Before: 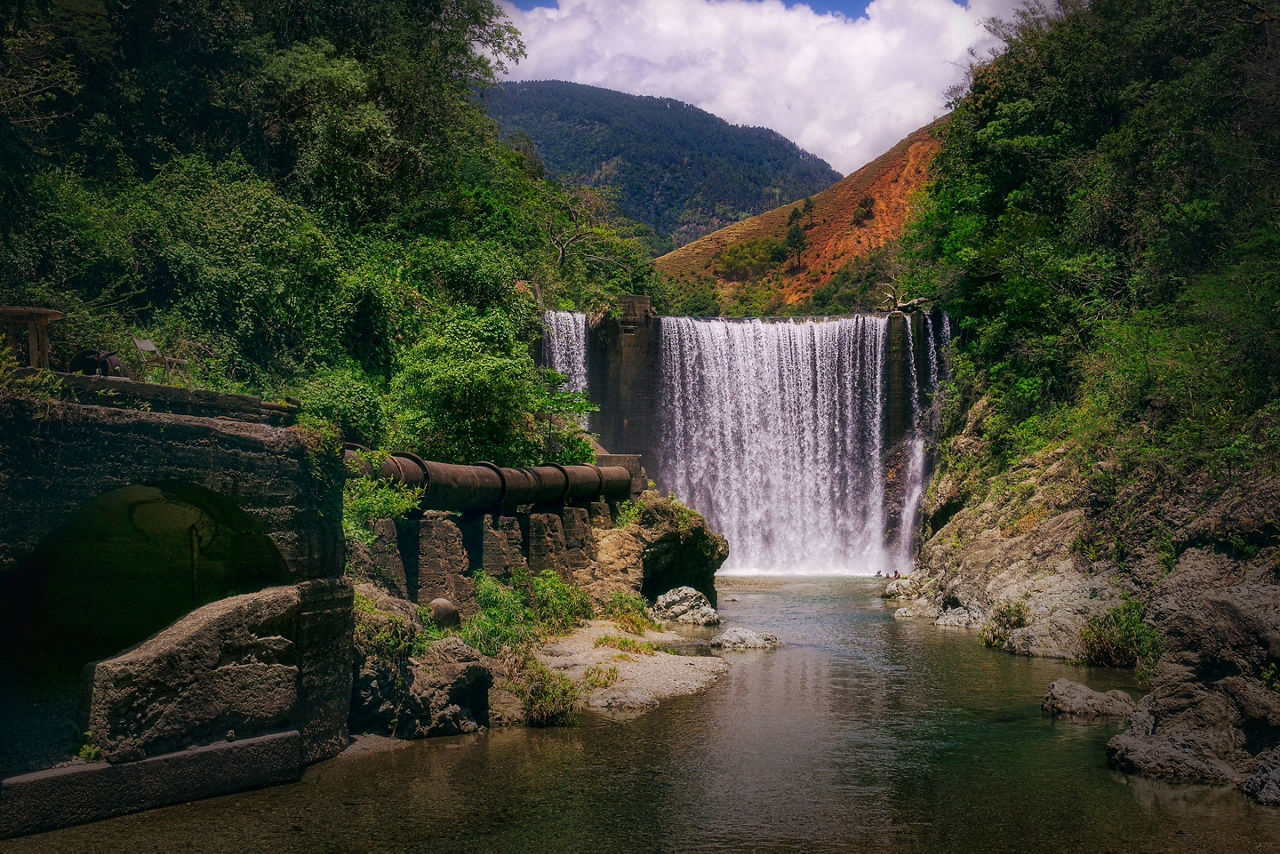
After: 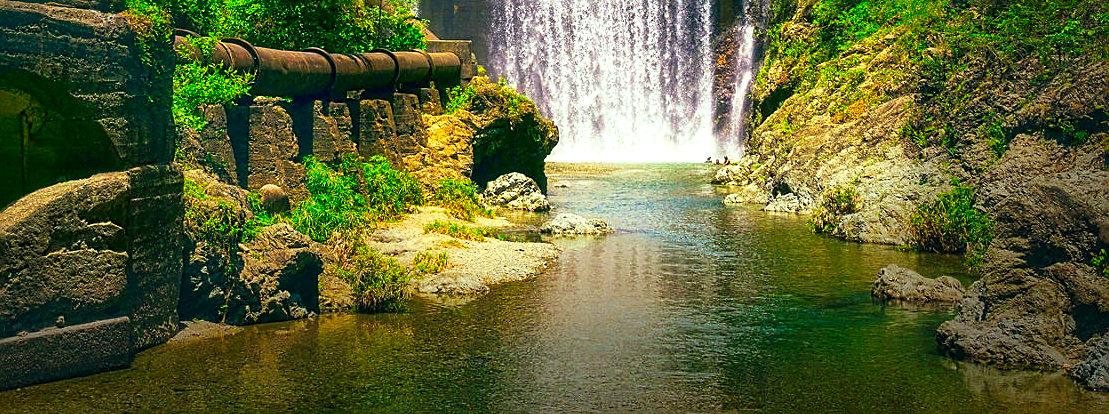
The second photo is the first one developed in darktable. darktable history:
exposure: black level correction 0, exposure 1.001 EV, compensate highlight preservation false
color correction: highlights a* -11.2, highlights b* 9.82, saturation 1.71
sharpen: on, module defaults
crop and rotate: left 13.304%, top 48.711%, bottom 2.761%
